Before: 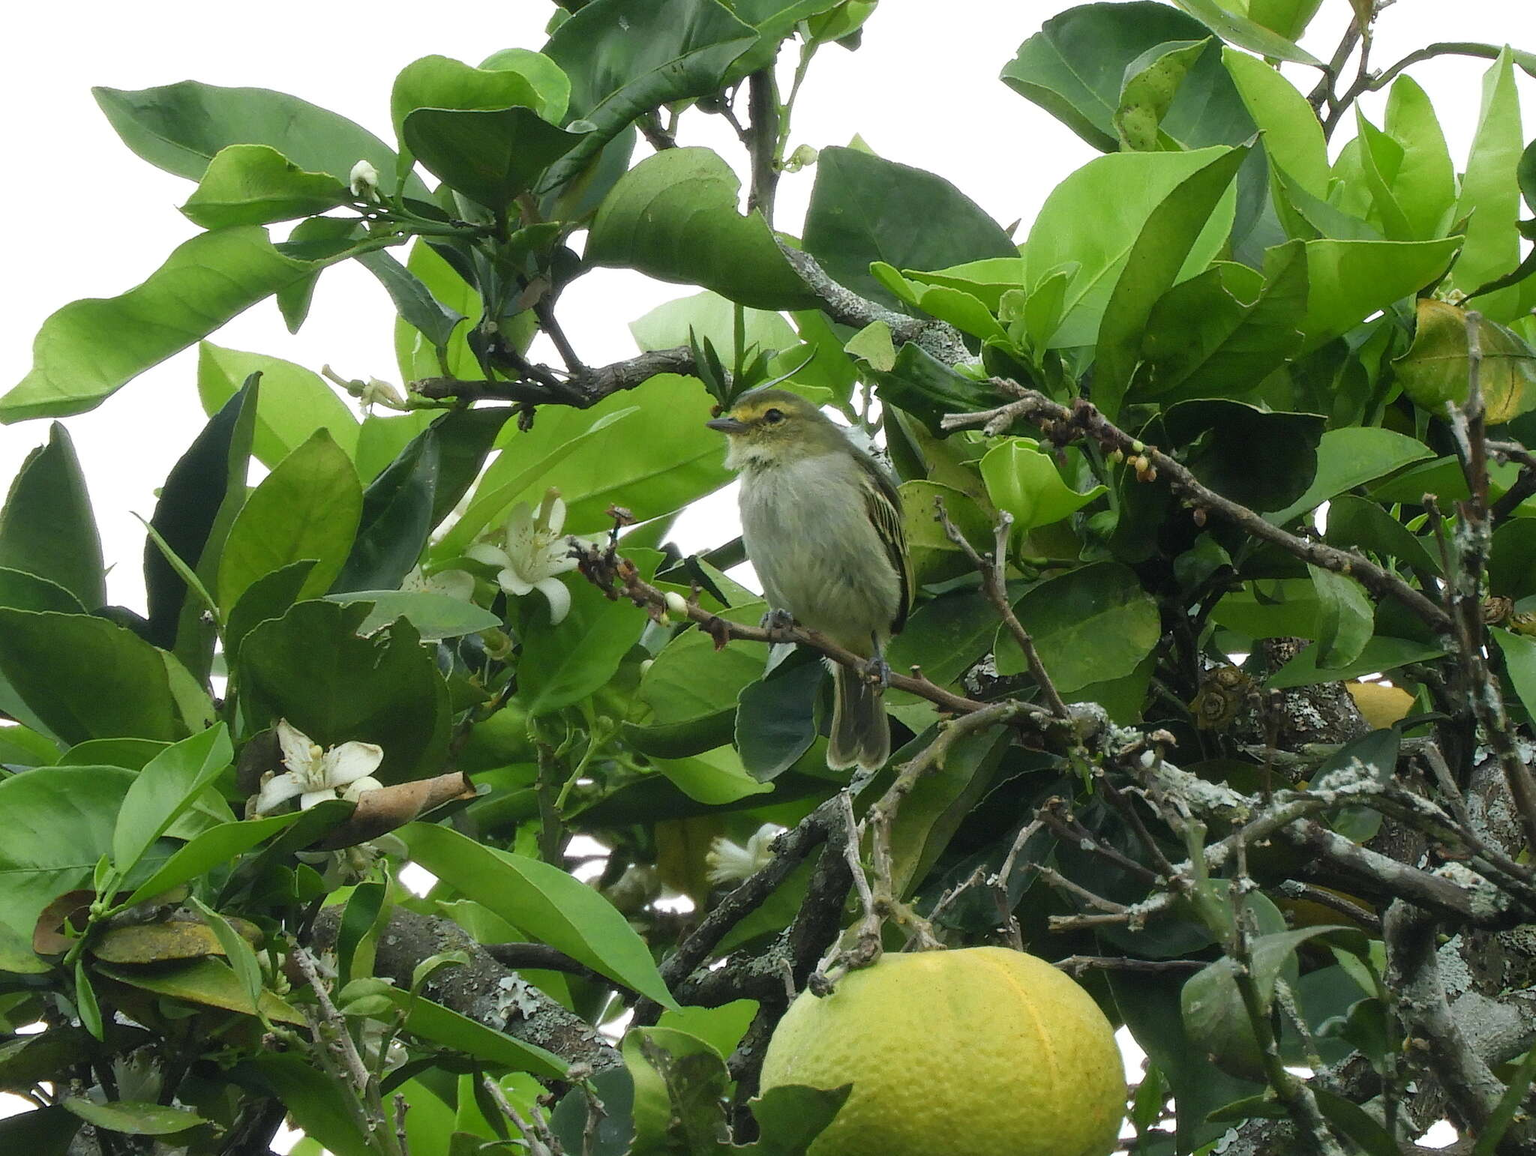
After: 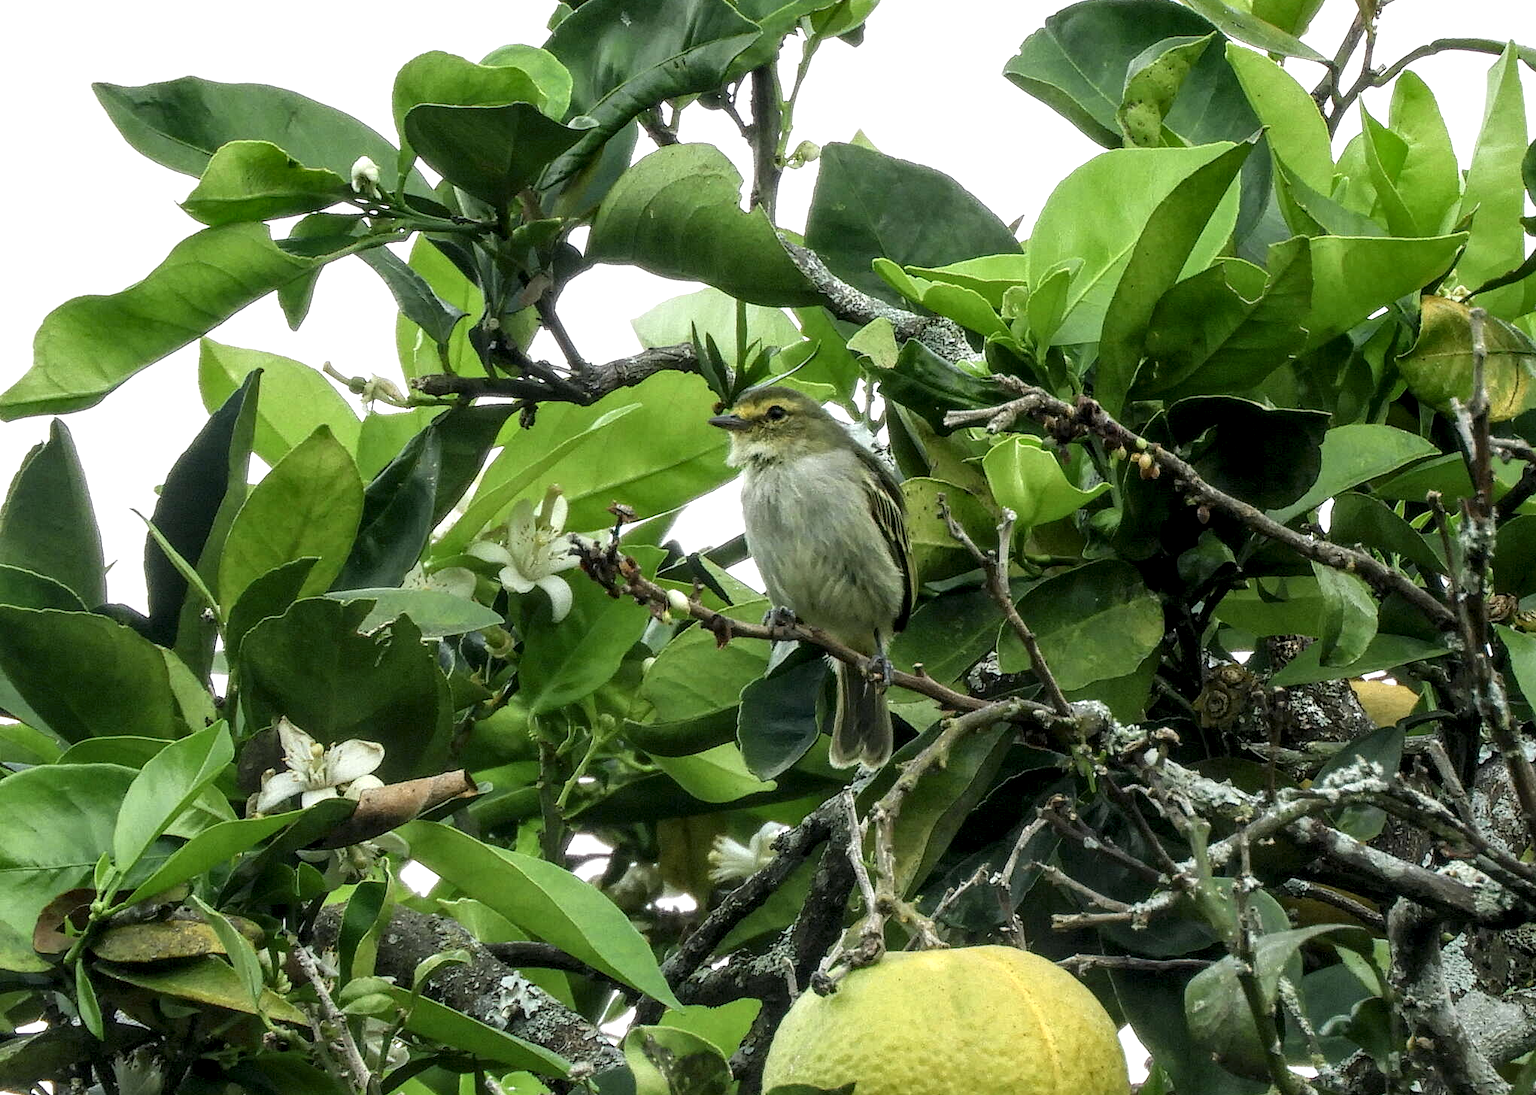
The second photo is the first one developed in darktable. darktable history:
local contrast: highlights 79%, shadows 56%, detail 175%, midtone range 0.428
crop: top 0.448%, right 0.264%, bottom 5.045%
